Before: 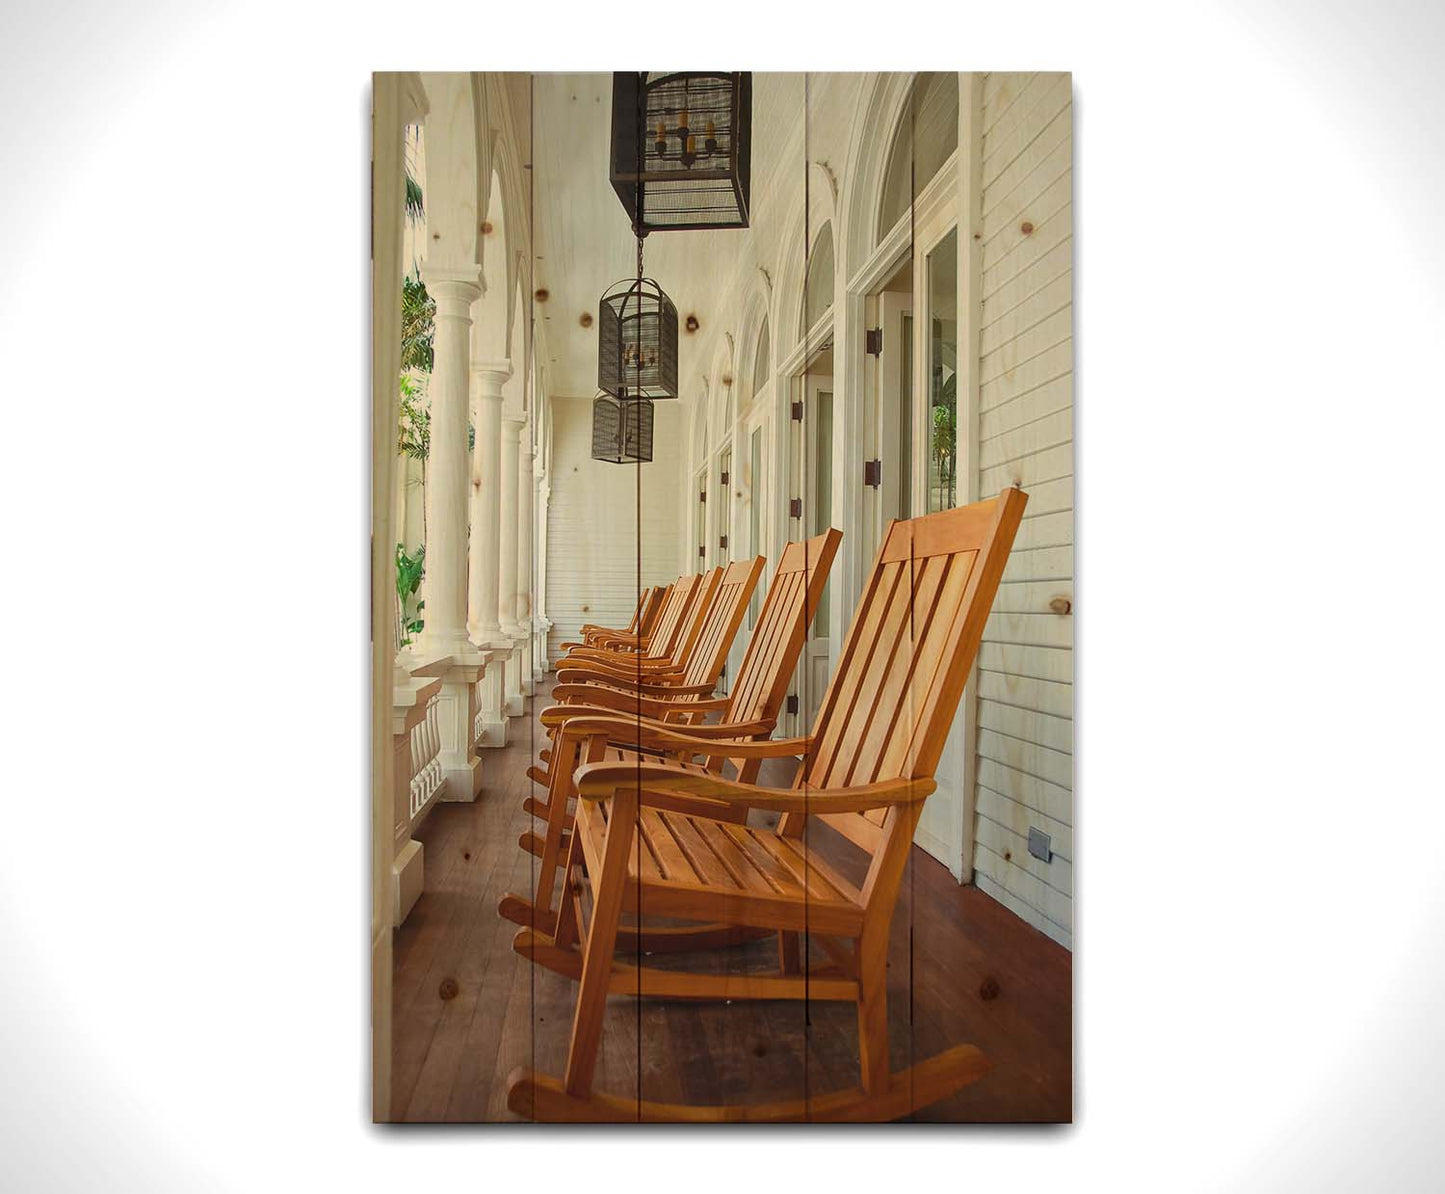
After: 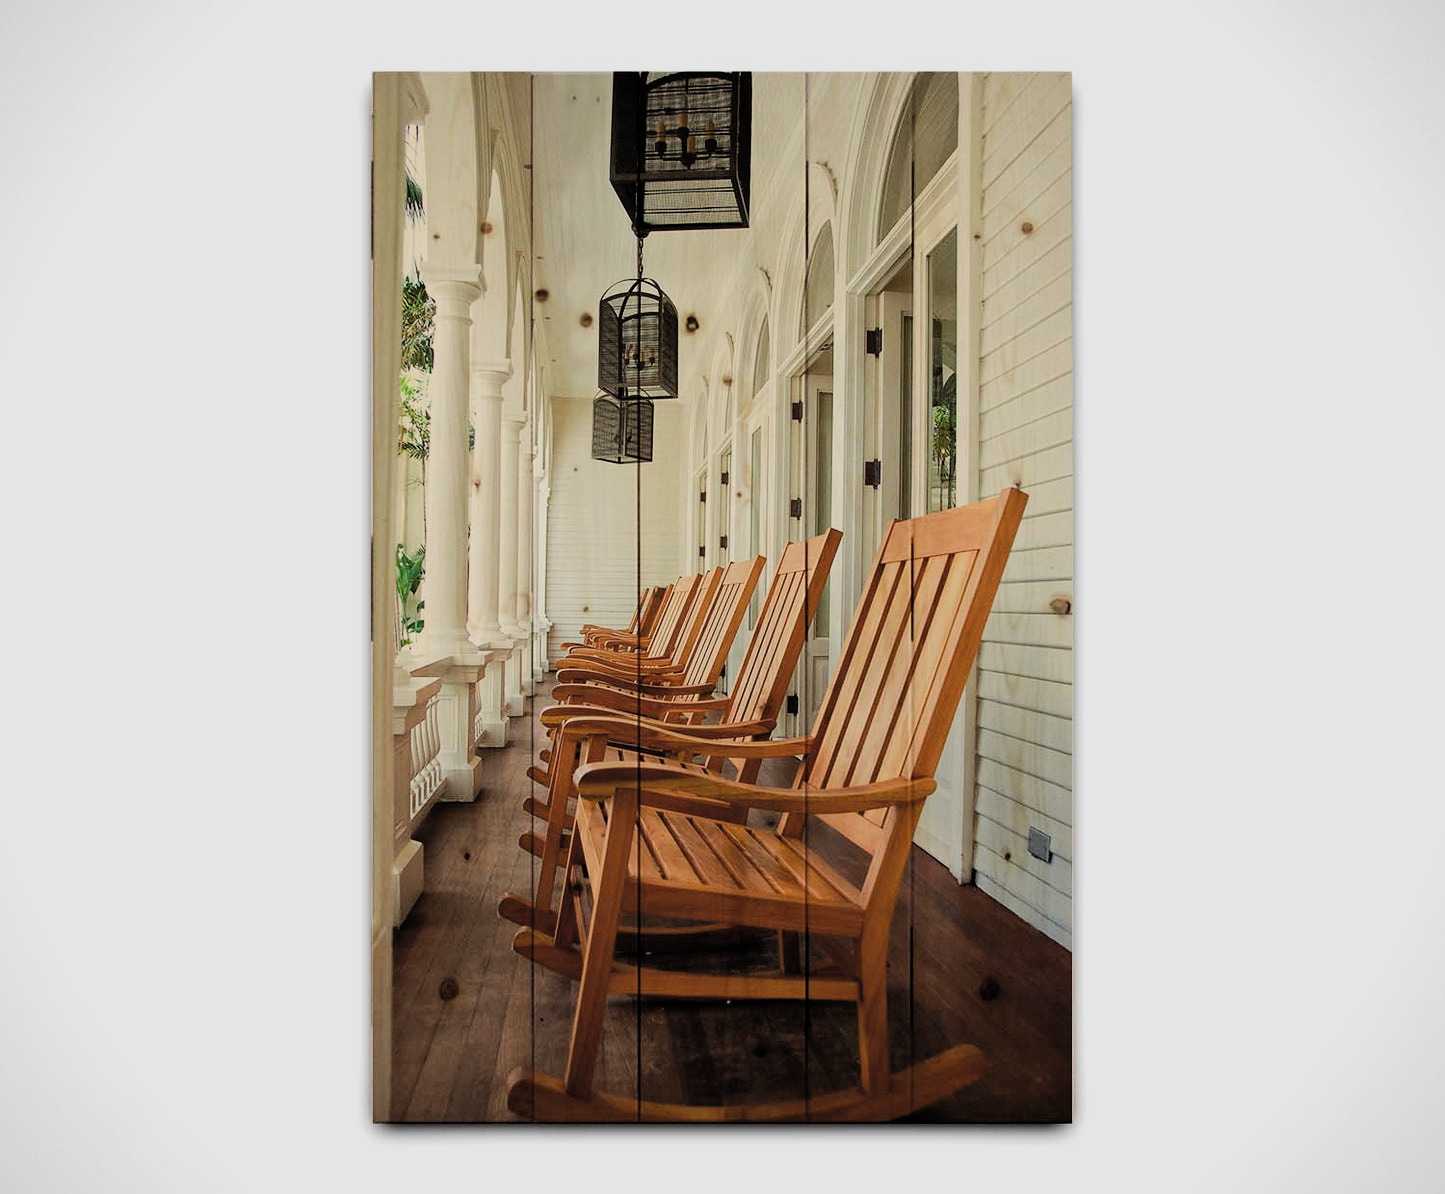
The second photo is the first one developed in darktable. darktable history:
contrast brightness saturation: contrast 0.049
filmic rgb: black relative exposure -5.07 EV, white relative exposure 3.96 EV, hardness 2.9, contrast 1.297, color science v4 (2020)
